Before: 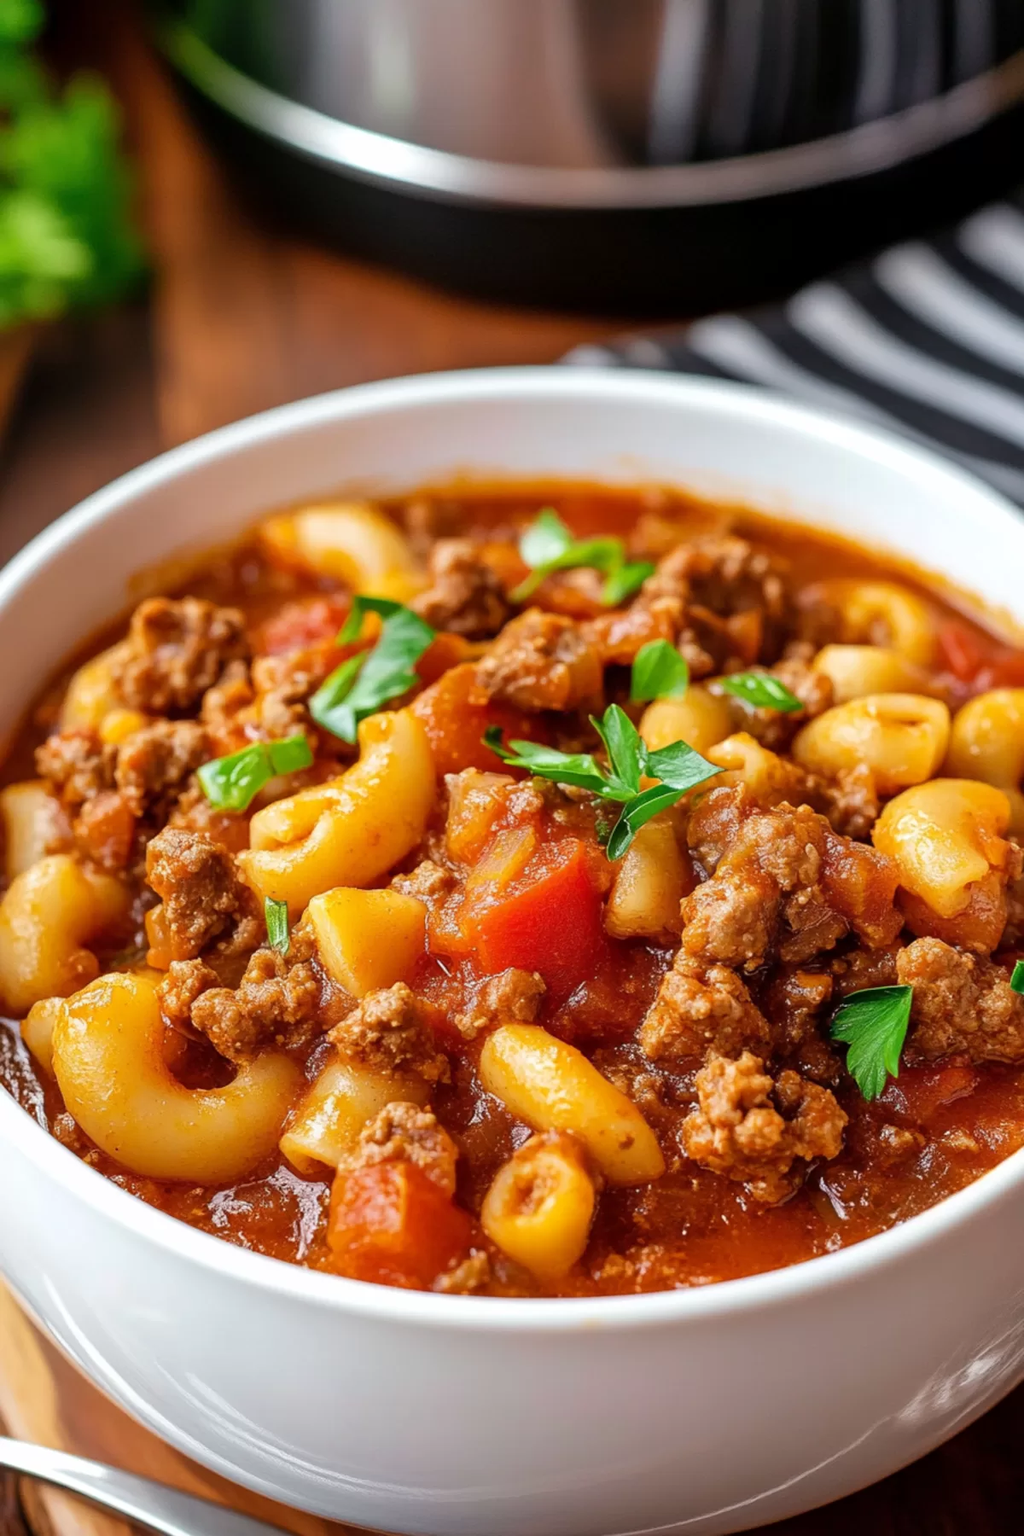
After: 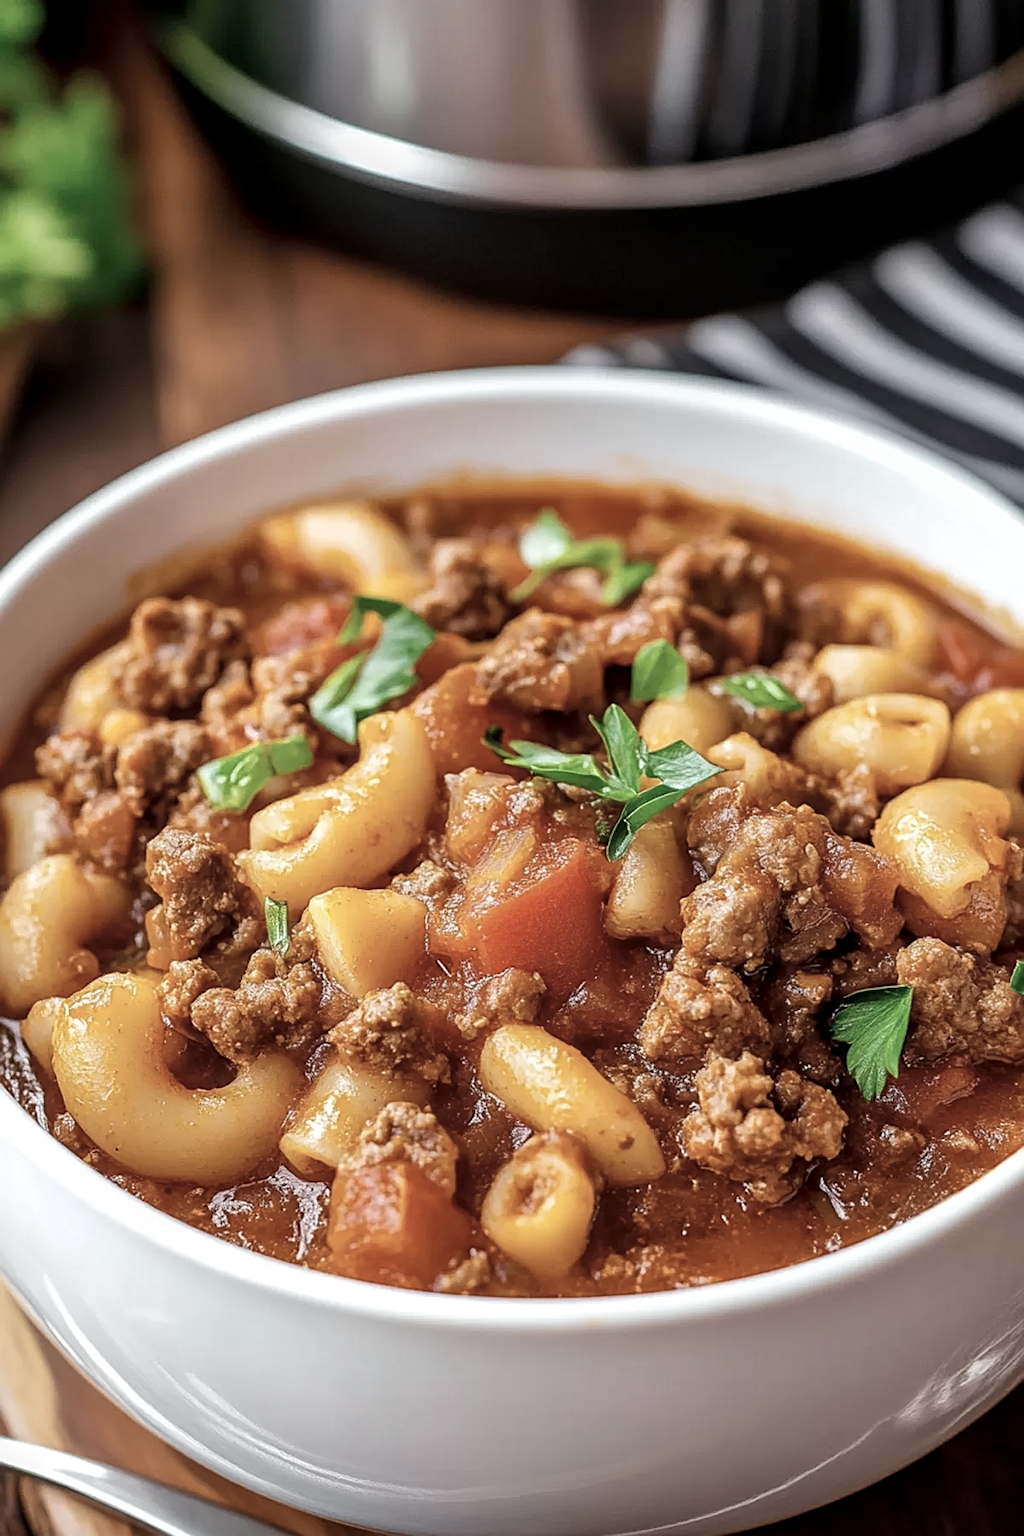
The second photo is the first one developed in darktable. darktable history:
local contrast: on, module defaults
color correction: highlights b* 0.044, saturation 0.615
sharpen: on, module defaults
